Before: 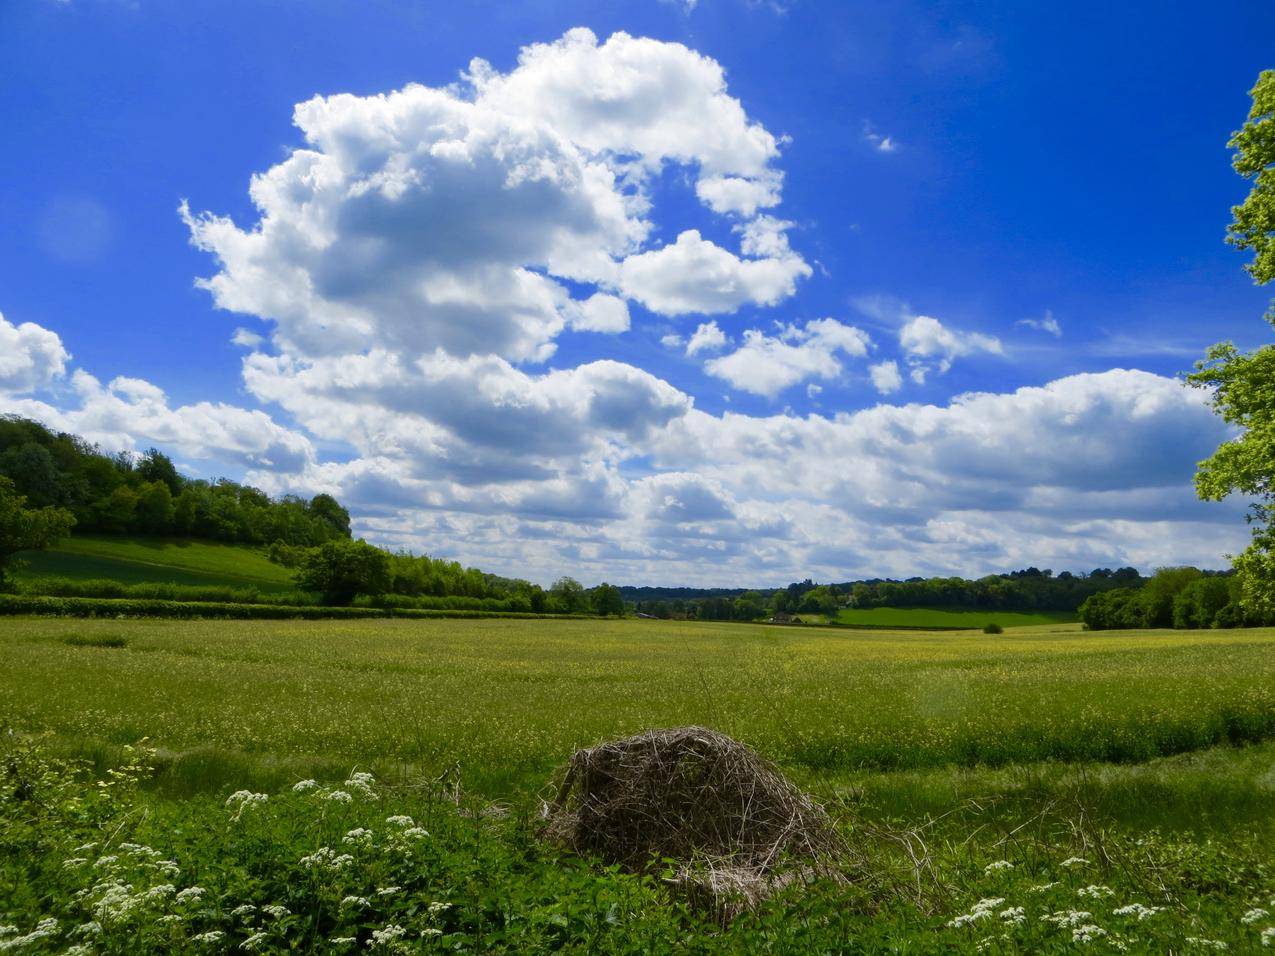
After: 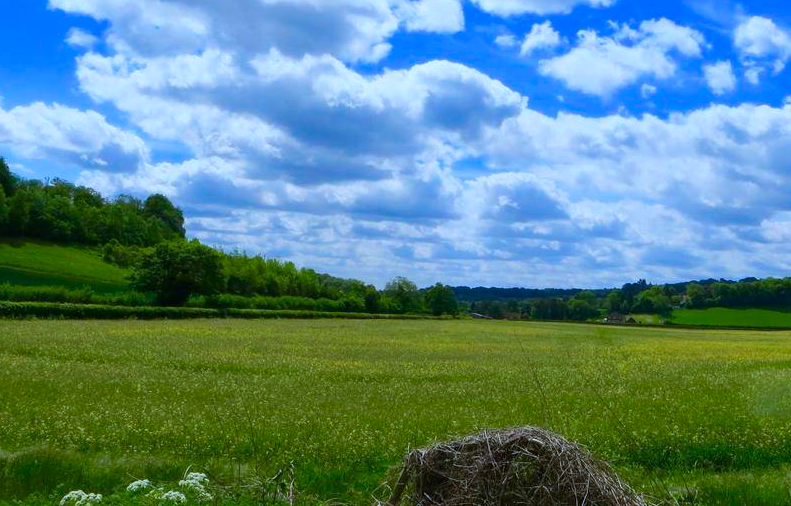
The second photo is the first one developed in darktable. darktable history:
crop: left 13.095%, top 31.441%, right 24.791%, bottom 15.56%
color calibration: illuminant custom, x 0.388, y 0.387, temperature 3828.33 K
